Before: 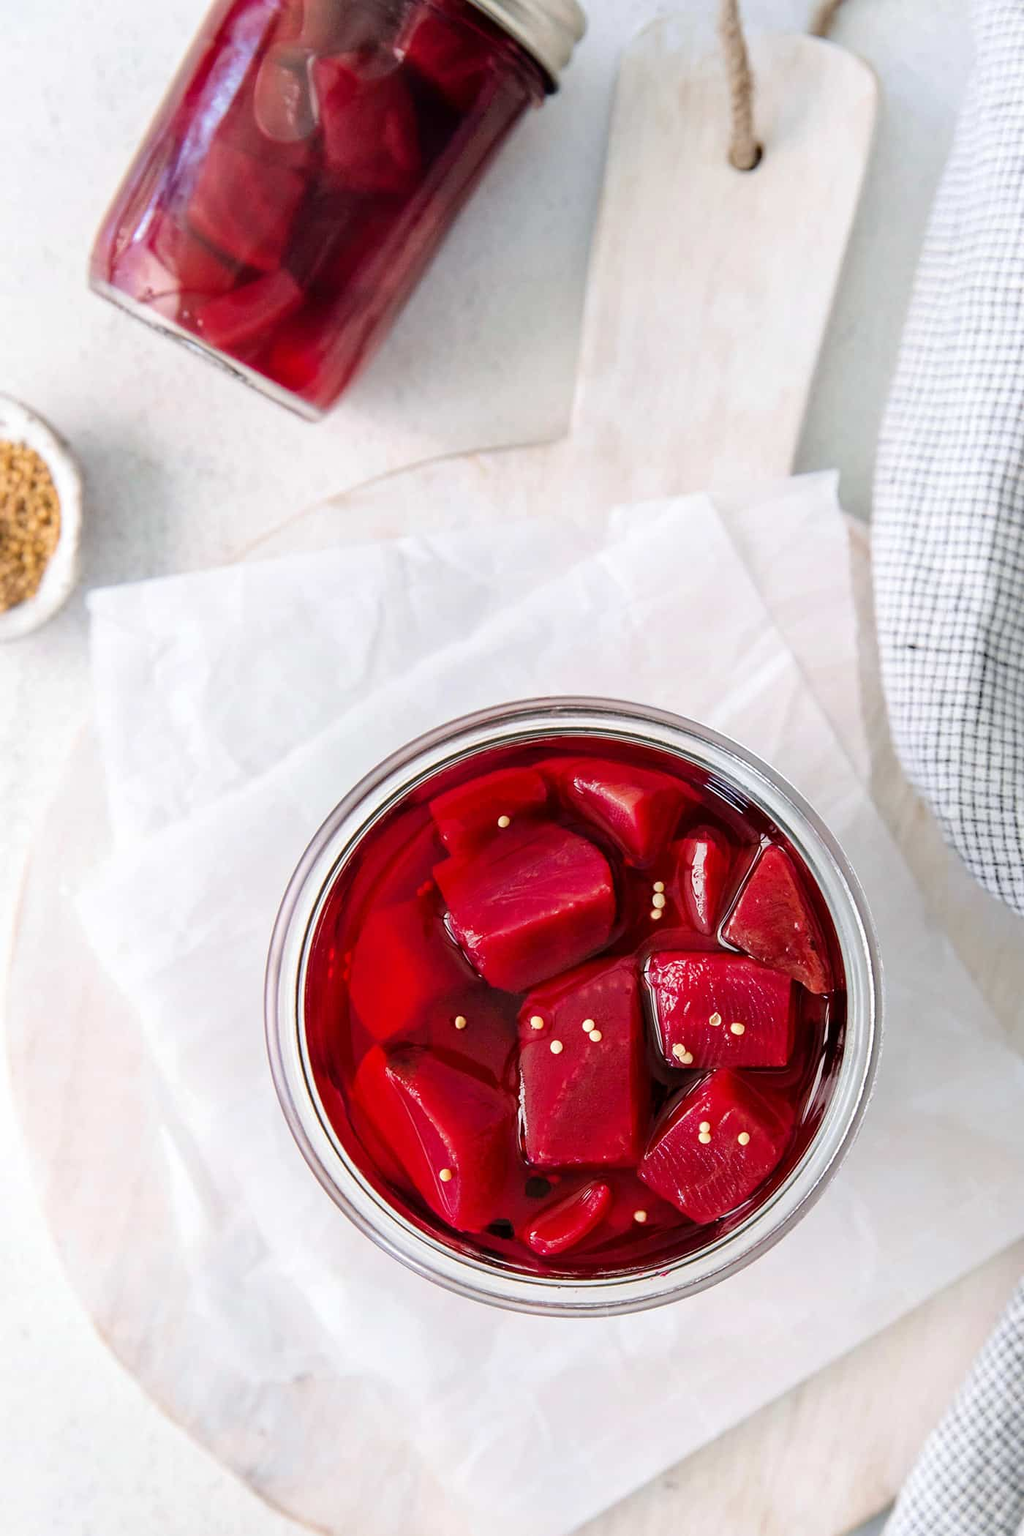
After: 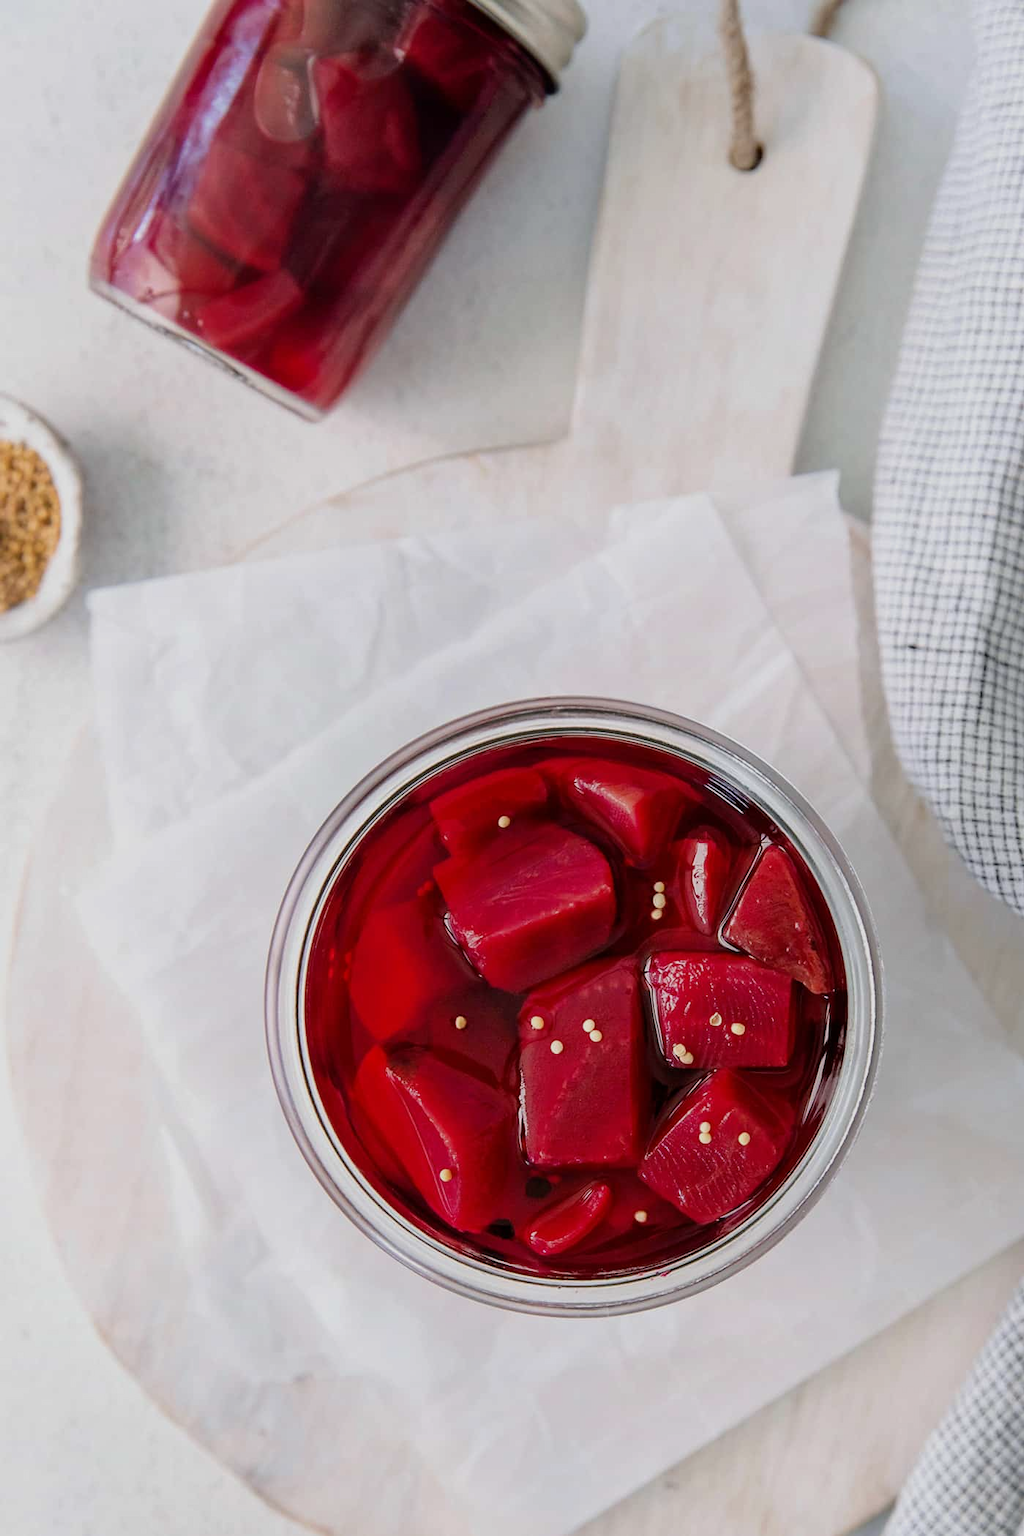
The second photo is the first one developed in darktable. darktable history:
exposure: exposure -0.462 EV, compensate highlight preservation false
